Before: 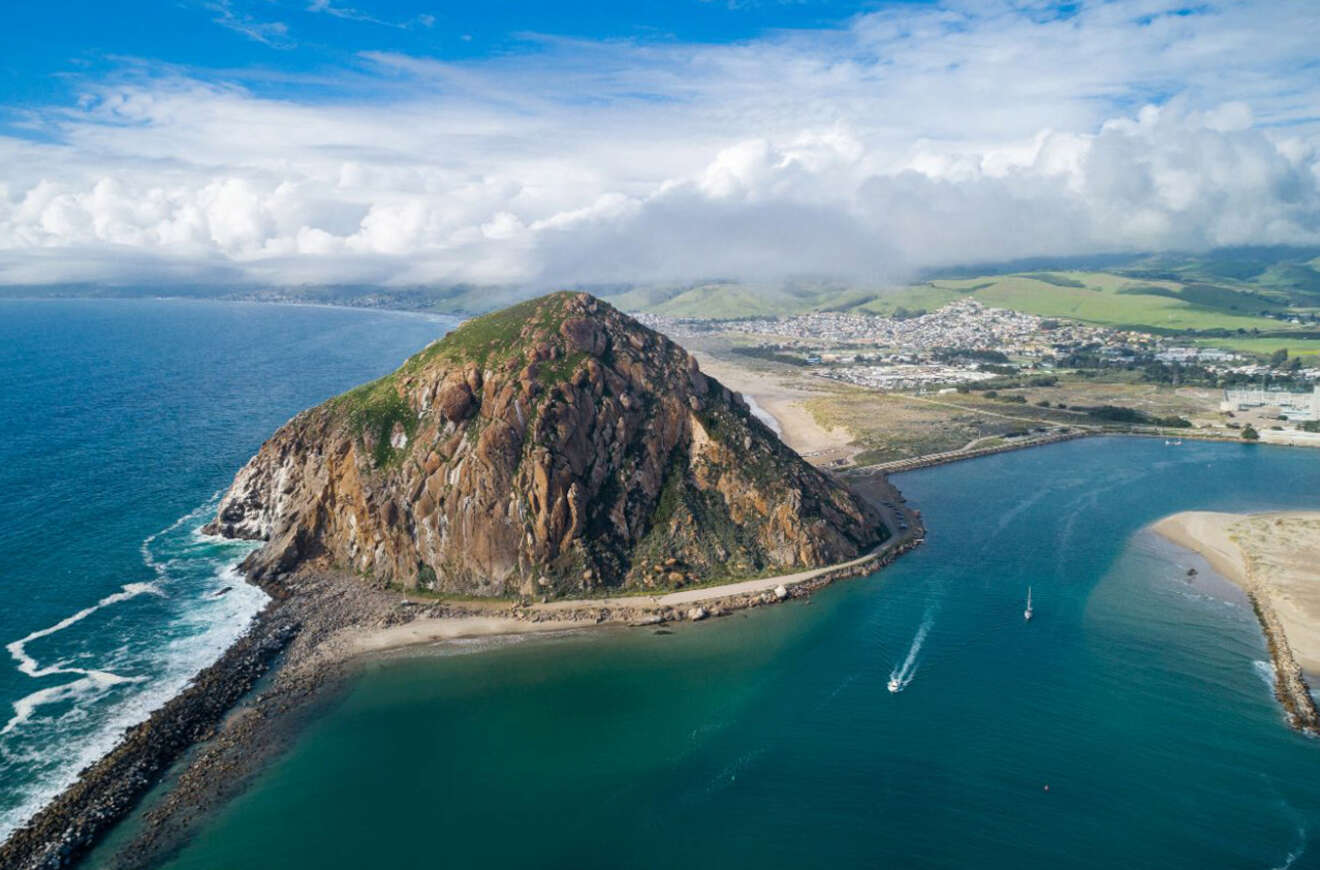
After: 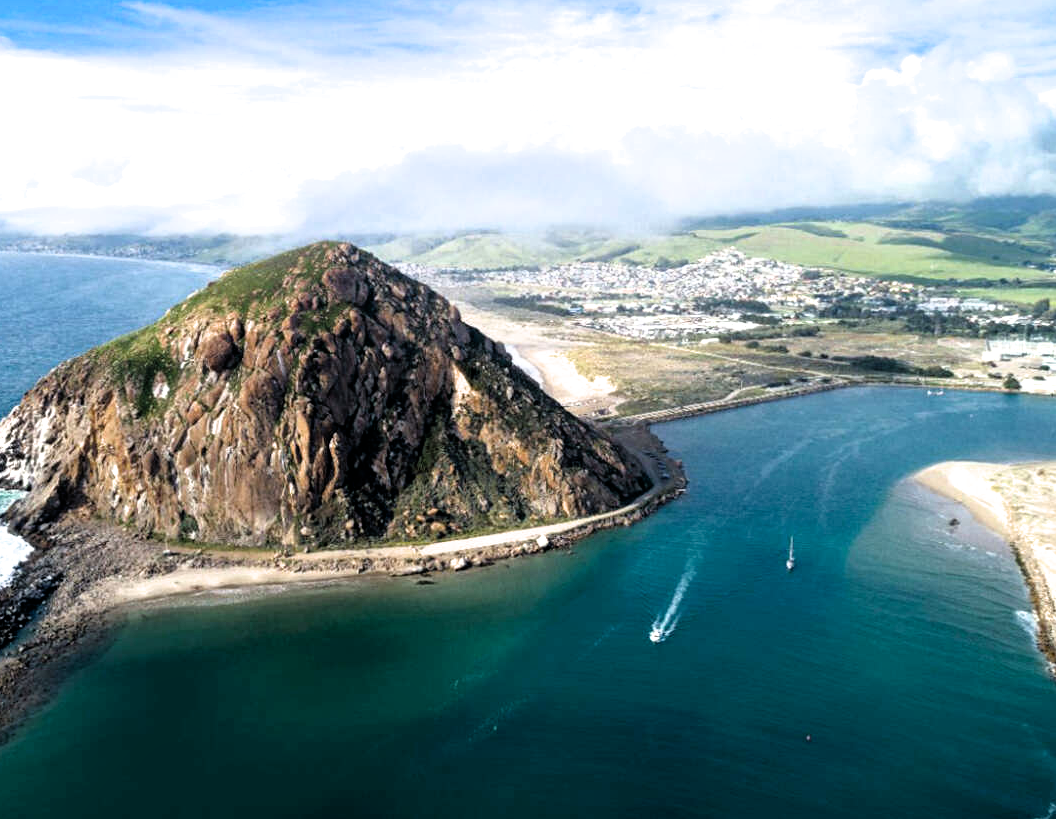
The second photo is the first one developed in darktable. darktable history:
crop and rotate: left 18.15%, top 5.833%, right 1.811%
exposure: black level correction 0.004, exposure 0.017 EV, compensate highlight preservation false
tone equalizer: -8 EV -0.414 EV, -7 EV -0.39 EV, -6 EV -0.355 EV, -5 EV -0.223 EV, -3 EV 0.223 EV, -2 EV 0.36 EV, -1 EV 0.371 EV, +0 EV 0.401 EV
filmic rgb: black relative exposure -8.19 EV, white relative exposure 2.2 EV, target white luminance 99.918%, hardness 7.09, latitude 75.66%, contrast 1.32, highlights saturation mix -2.99%, shadows ↔ highlights balance 29.67%, color science v6 (2022)
